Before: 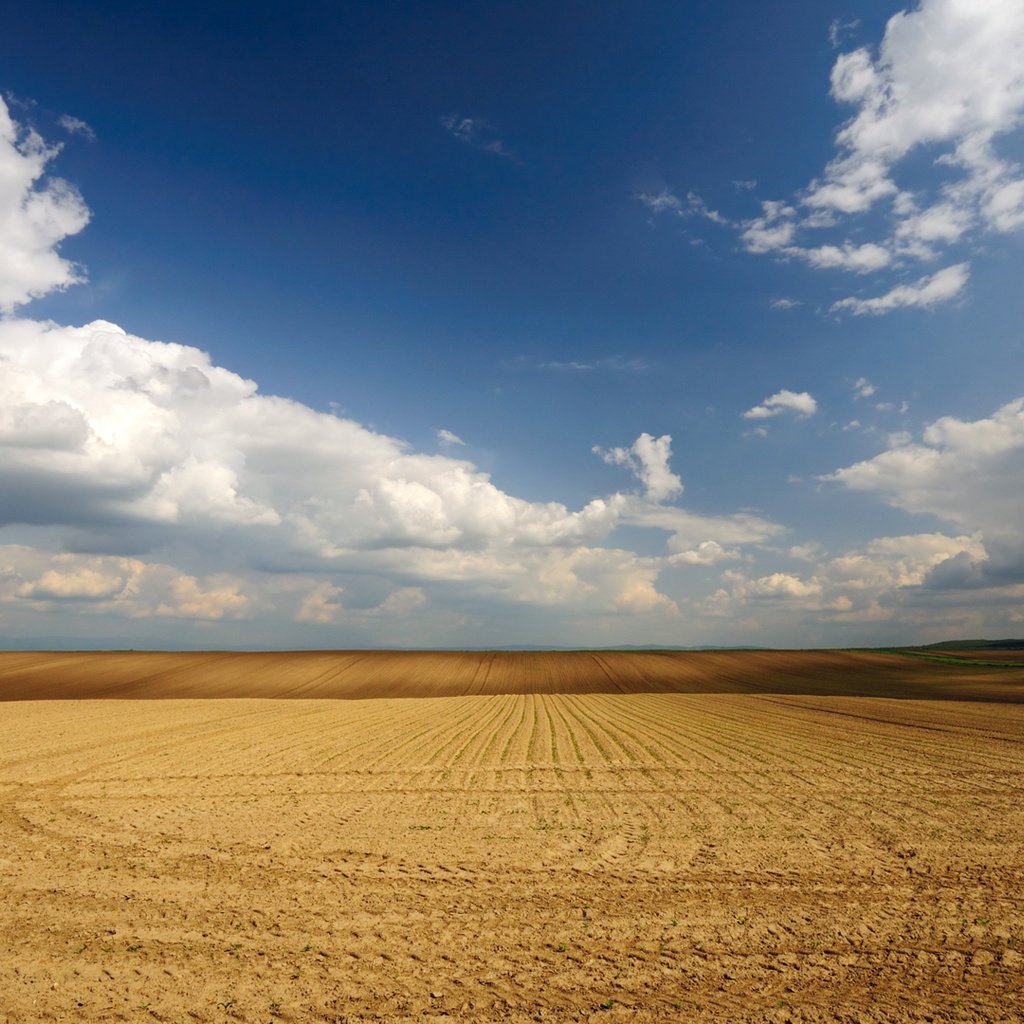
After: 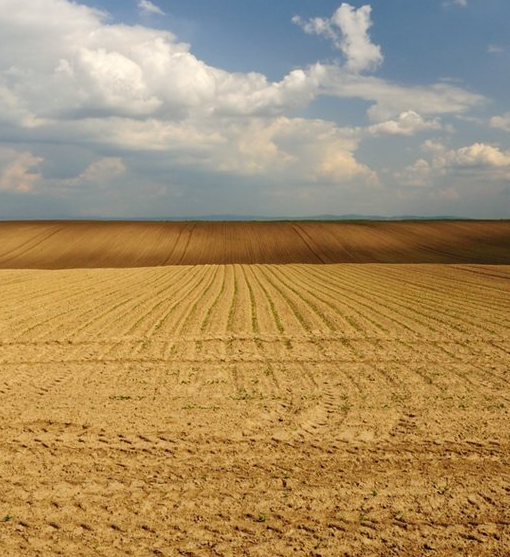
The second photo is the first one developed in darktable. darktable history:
crop: left 29.376%, top 42.062%, right 20.756%, bottom 3.497%
